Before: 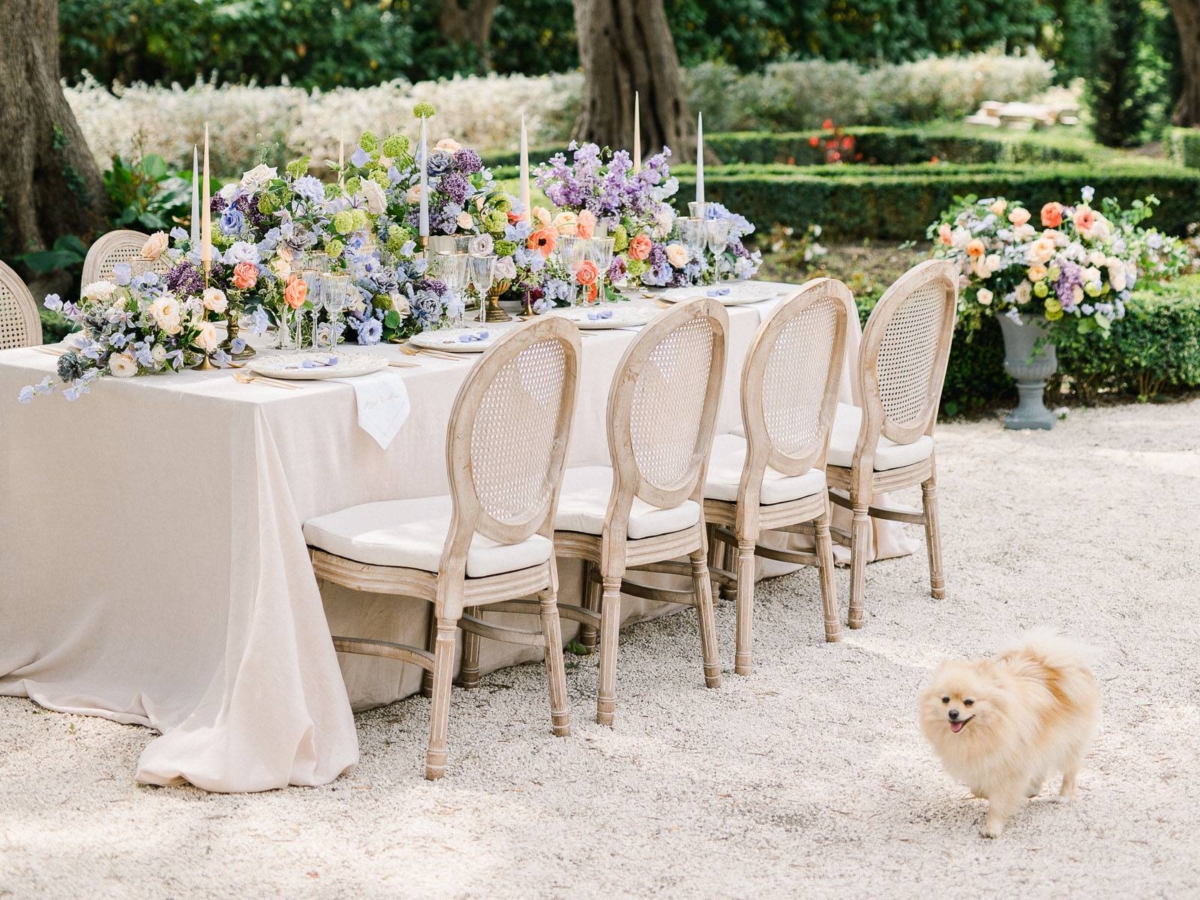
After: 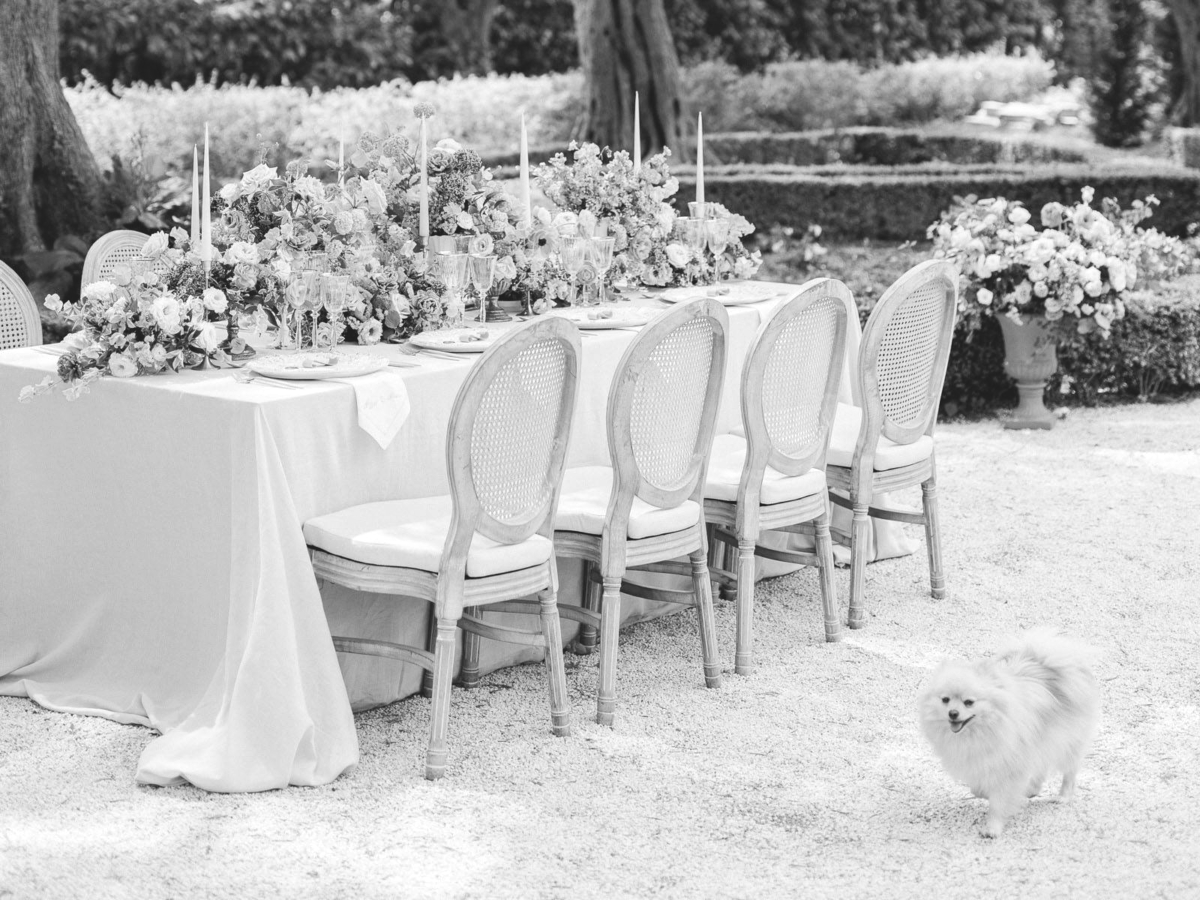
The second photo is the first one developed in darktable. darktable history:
color balance rgb: perceptual saturation grading › global saturation 20%, perceptual saturation grading › highlights -50%, perceptual saturation grading › shadows 30%, perceptual brilliance grading › global brilliance 10%, perceptual brilliance grading › shadows 15%
lowpass: radius 0.1, contrast 0.85, saturation 1.1, unbound 0
monochrome: a -4.13, b 5.16, size 1
base curve: curves: ch0 [(0, 0) (0.989, 0.992)], preserve colors none
